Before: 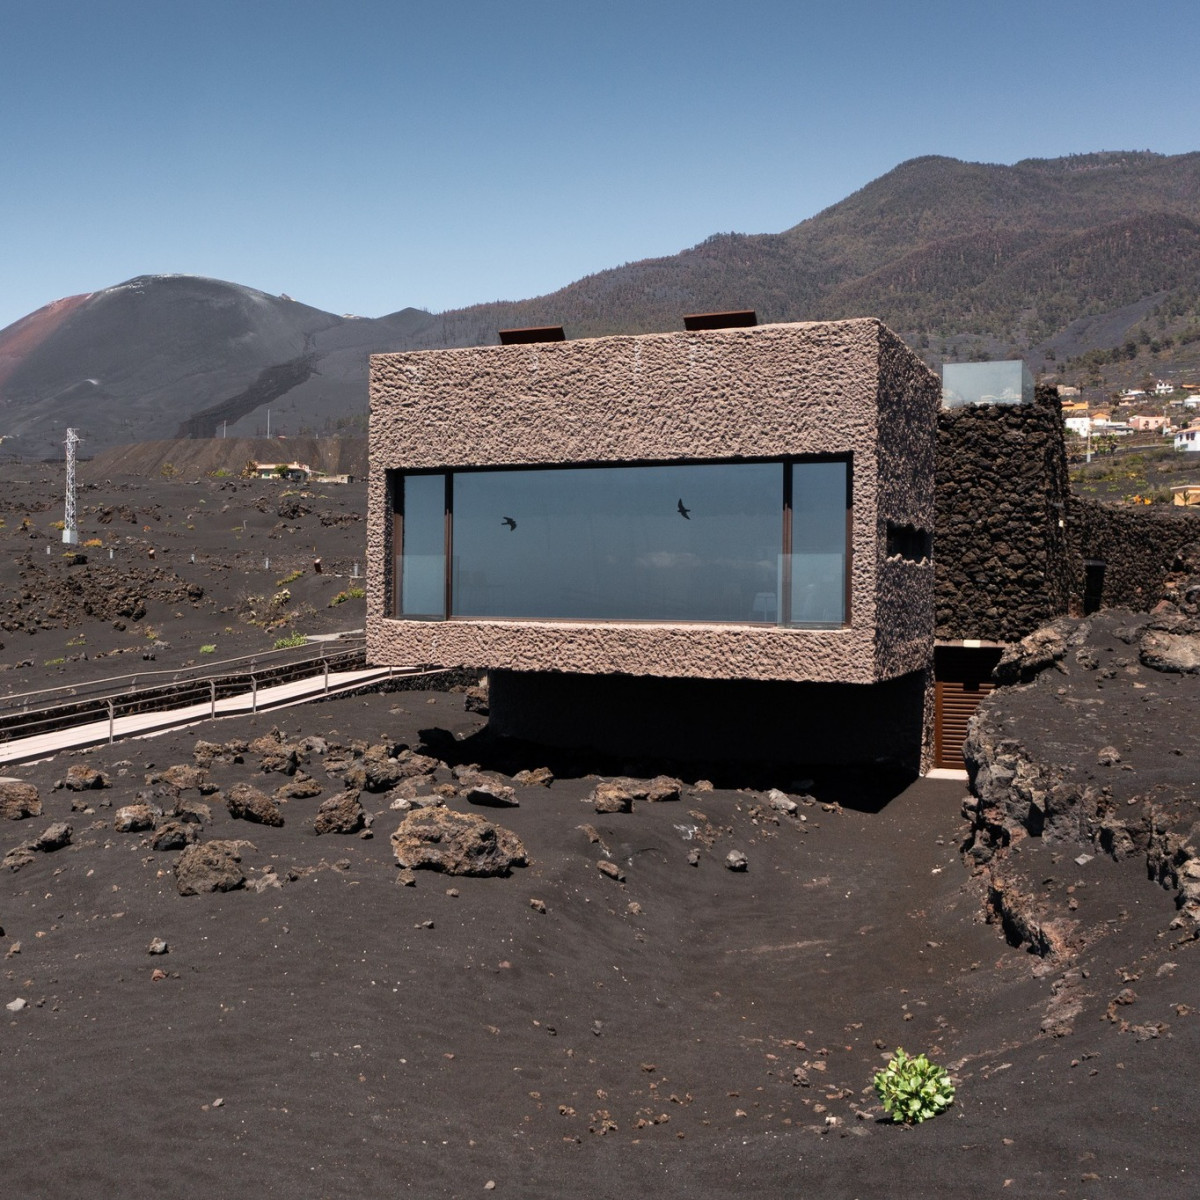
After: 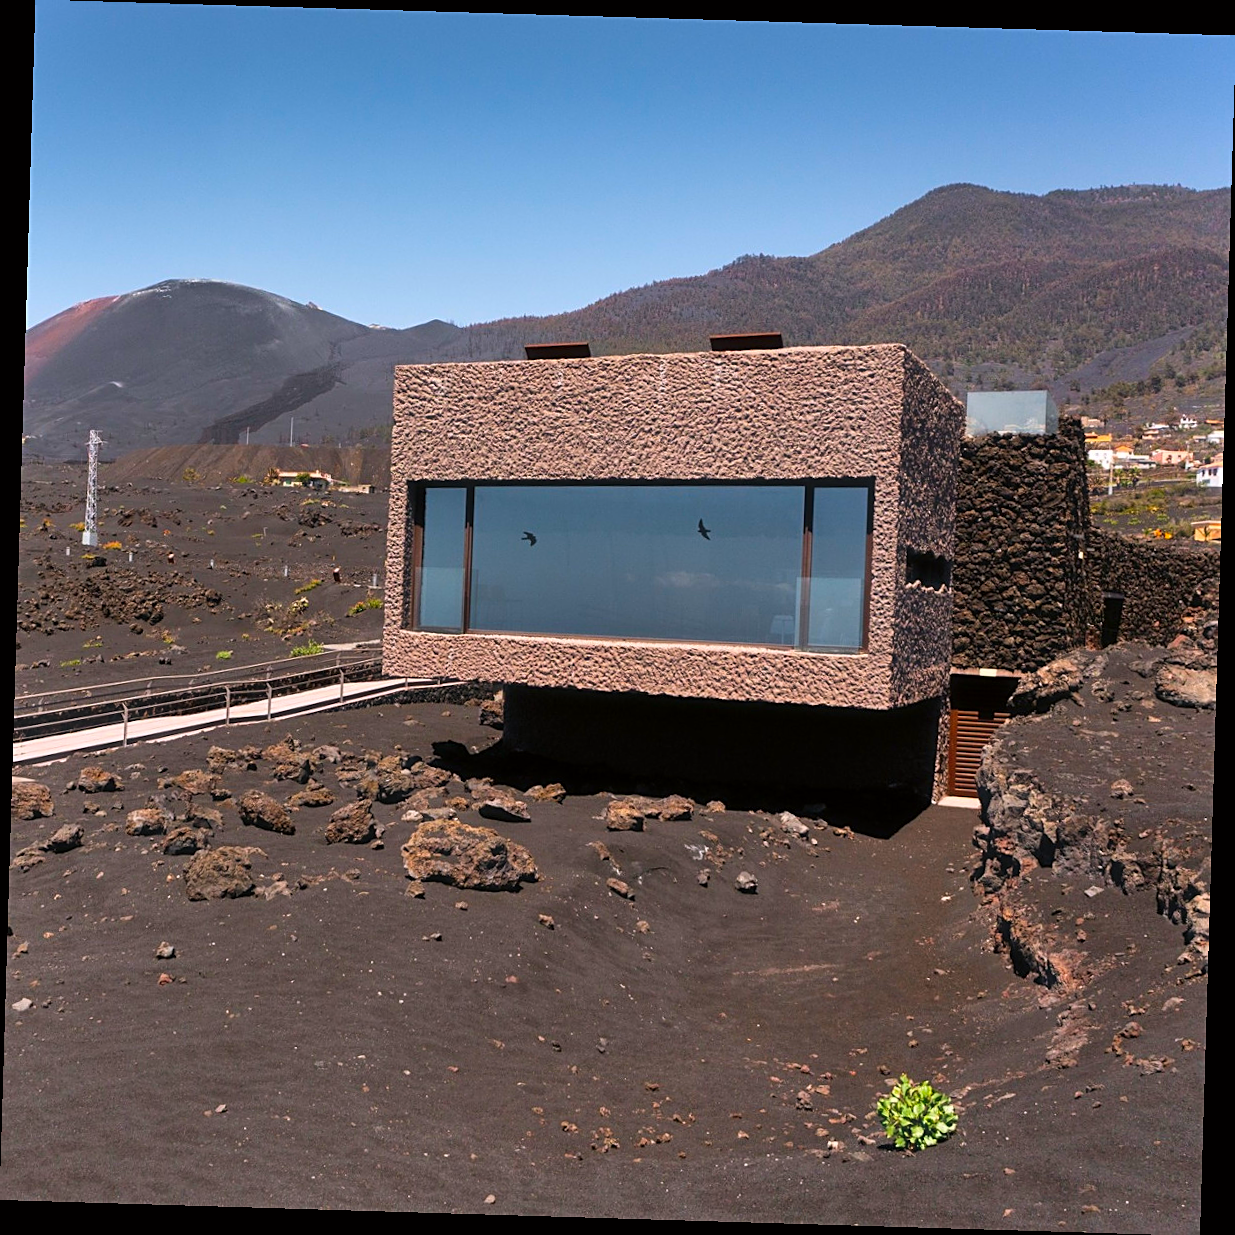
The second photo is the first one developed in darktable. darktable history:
sharpen: on, module defaults
haze removal: strength -0.05
color correction: highlights a* 3.12, highlights b* -1.55, shadows a* -0.101, shadows b* 2.52, saturation 0.98
color balance: output saturation 110%
shadows and highlights: radius 125.46, shadows 30.51, highlights -30.51, low approximation 0.01, soften with gaussian
tone equalizer: on, module defaults
rotate and perspective: rotation 1.72°, automatic cropping off
contrast brightness saturation: saturation 0.5
